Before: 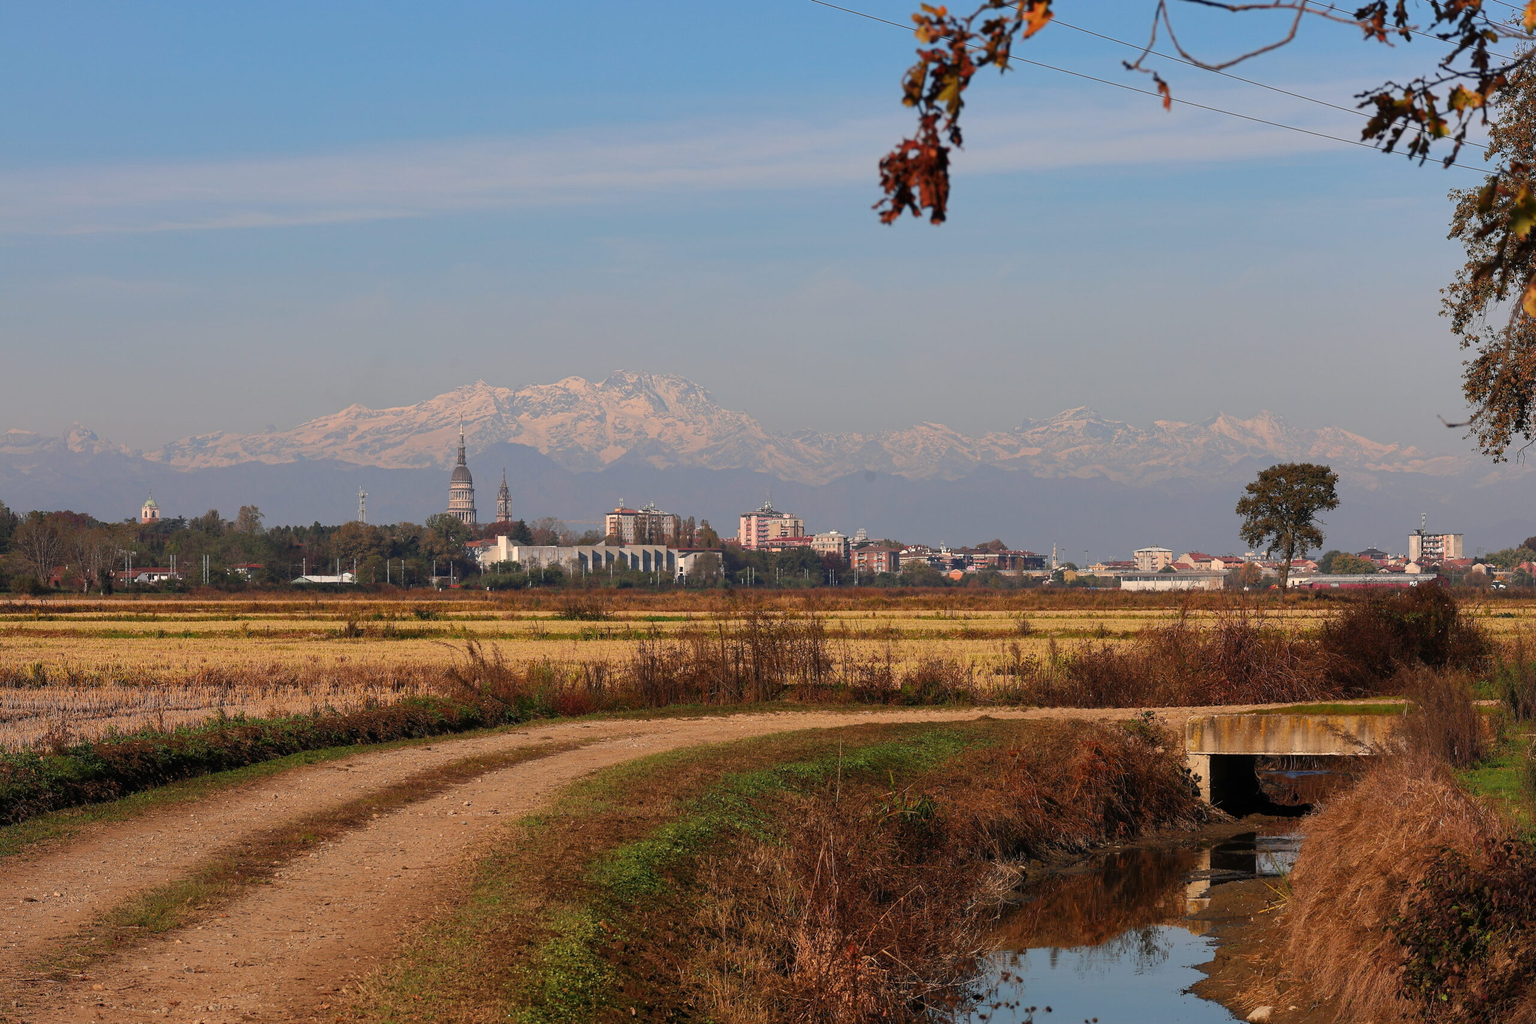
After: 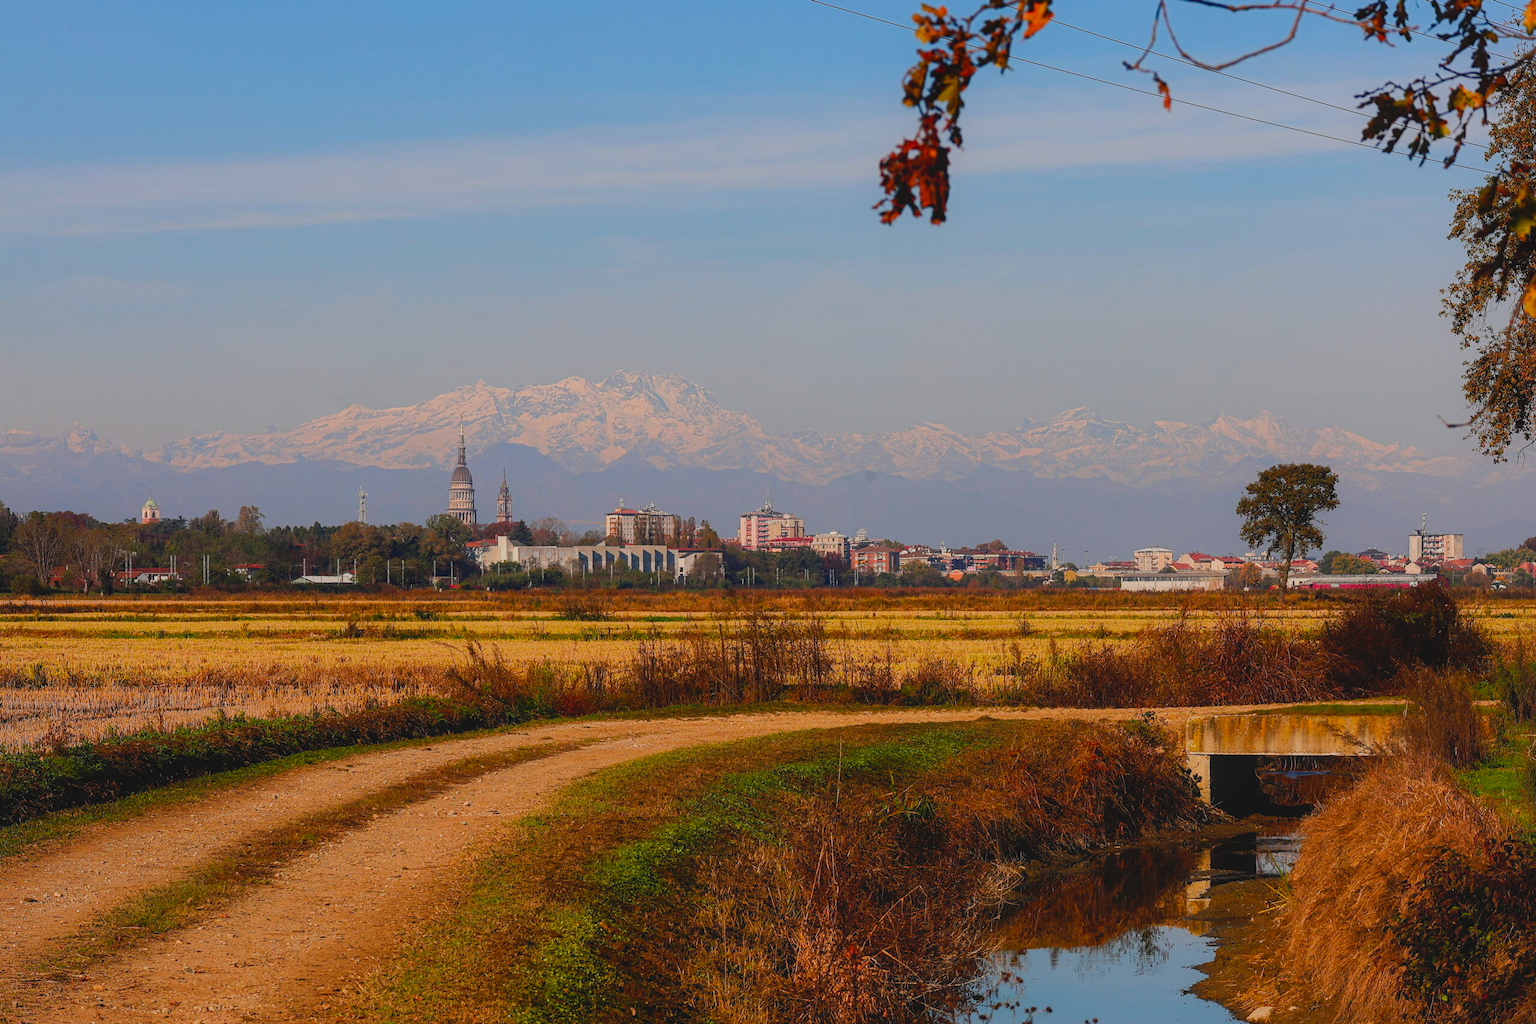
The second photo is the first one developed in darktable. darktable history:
local contrast: on, module defaults
contrast equalizer: y [[0.5, 0.488, 0.462, 0.461, 0.491, 0.5], [0.5 ×6], [0.5 ×6], [0 ×6], [0 ×6]]
sigmoid: contrast 1.54, target black 0
contrast brightness saturation: contrast -0.19, saturation 0.19
